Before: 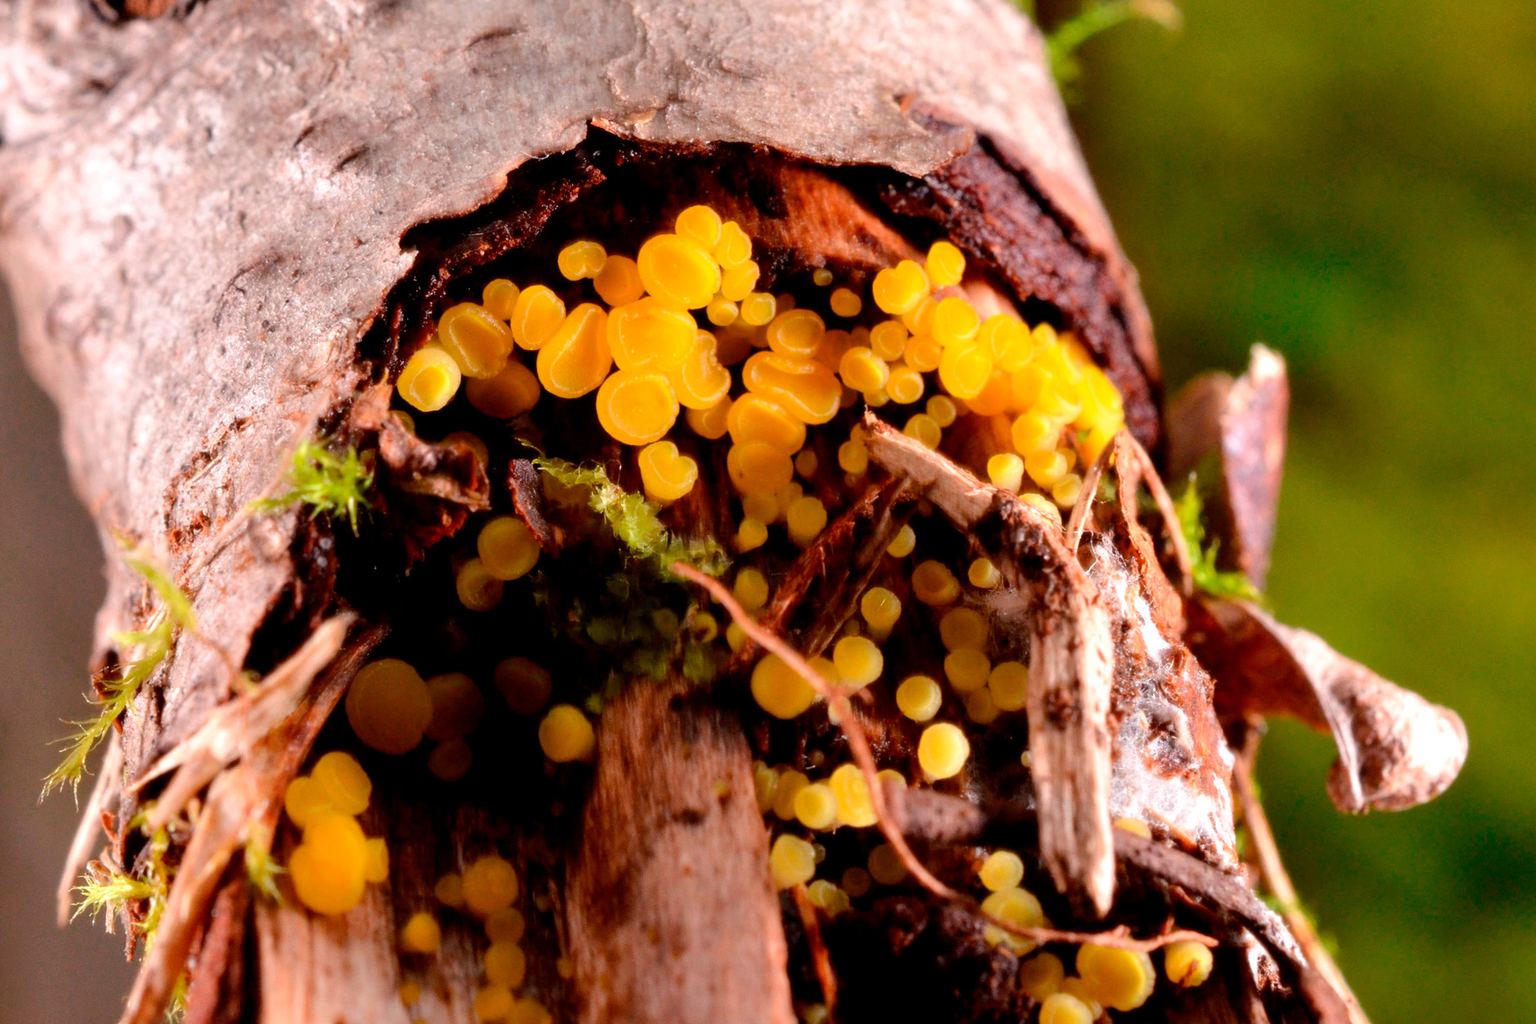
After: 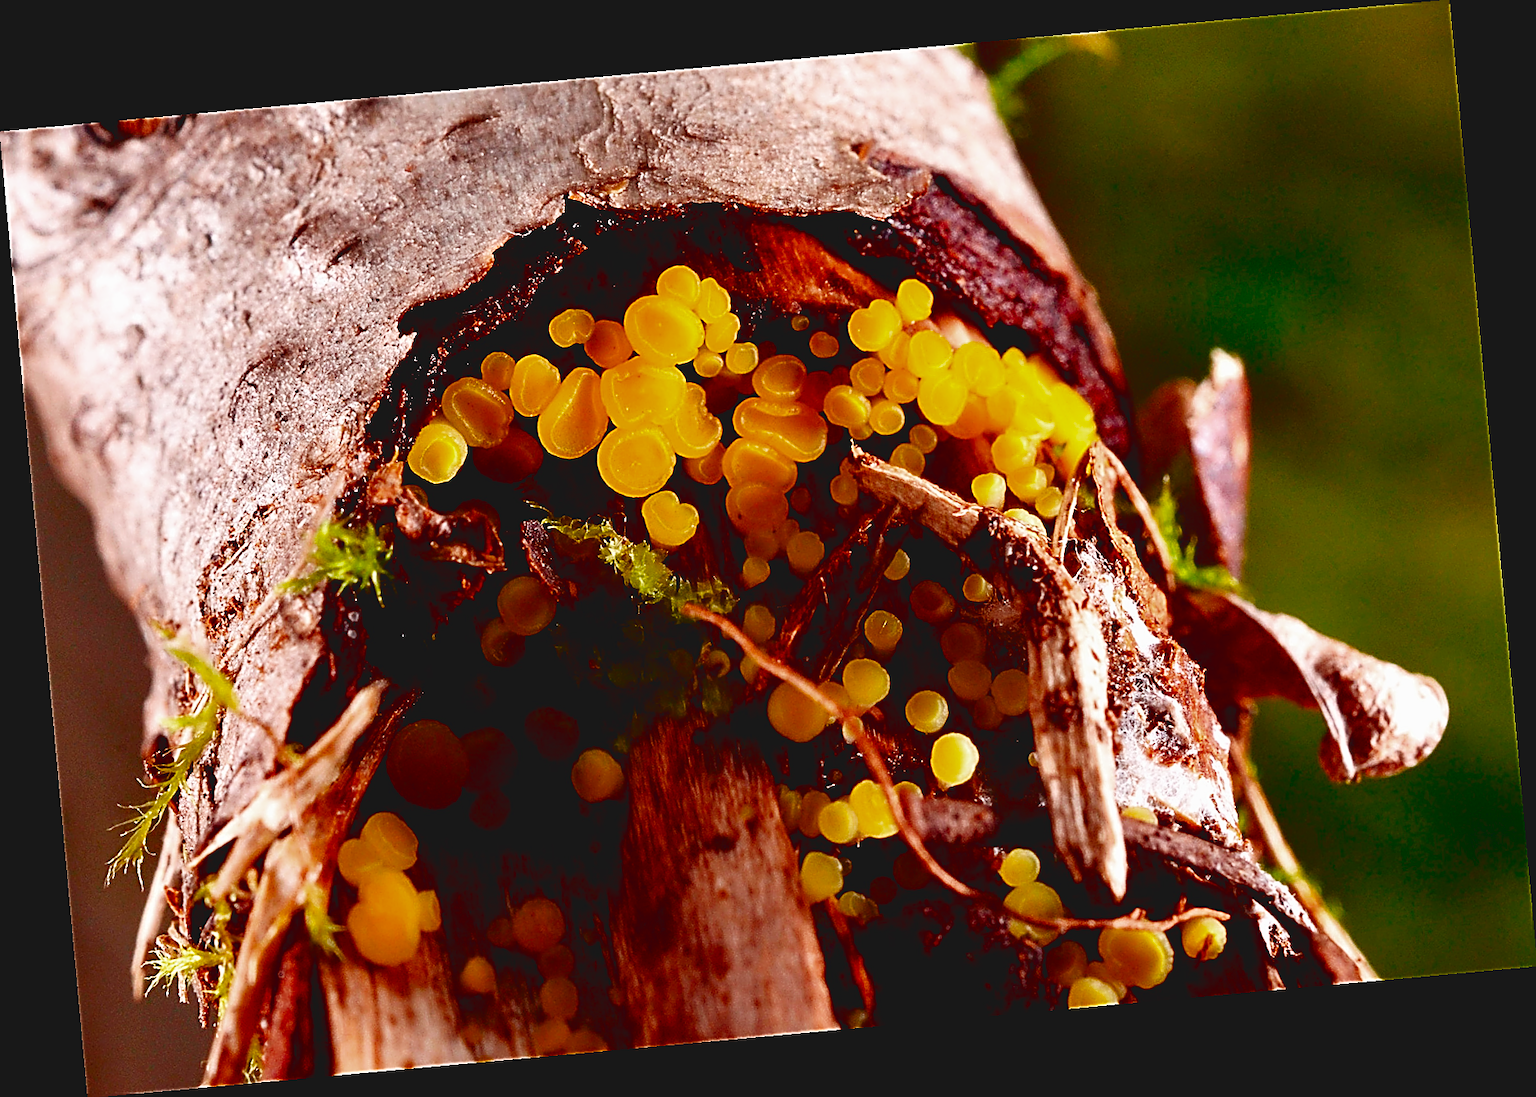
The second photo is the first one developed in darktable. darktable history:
sharpen: amount 2
exposure: exposure -0.492 EV, compensate highlight preservation false
rotate and perspective: rotation -5.2°, automatic cropping off
white balance: emerald 1
tone curve: curves: ch0 [(0, 0.081) (0.483, 0.453) (0.881, 0.992)]
color balance rgb: linear chroma grading › shadows 16%, perceptual saturation grading › global saturation 8%, perceptual saturation grading › shadows 4%, perceptual brilliance grading › global brilliance 2%, perceptual brilliance grading › highlights 8%, perceptual brilliance grading › shadows -4%, global vibrance 16%, saturation formula JzAzBz (2021)
sigmoid: contrast 1.8, skew -0.2, preserve hue 0%, red attenuation 0.1, red rotation 0.035, green attenuation 0.1, green rotation -0.017, blue attenuation 0.15, blue rotation -0.052, base primaries Rec2020
